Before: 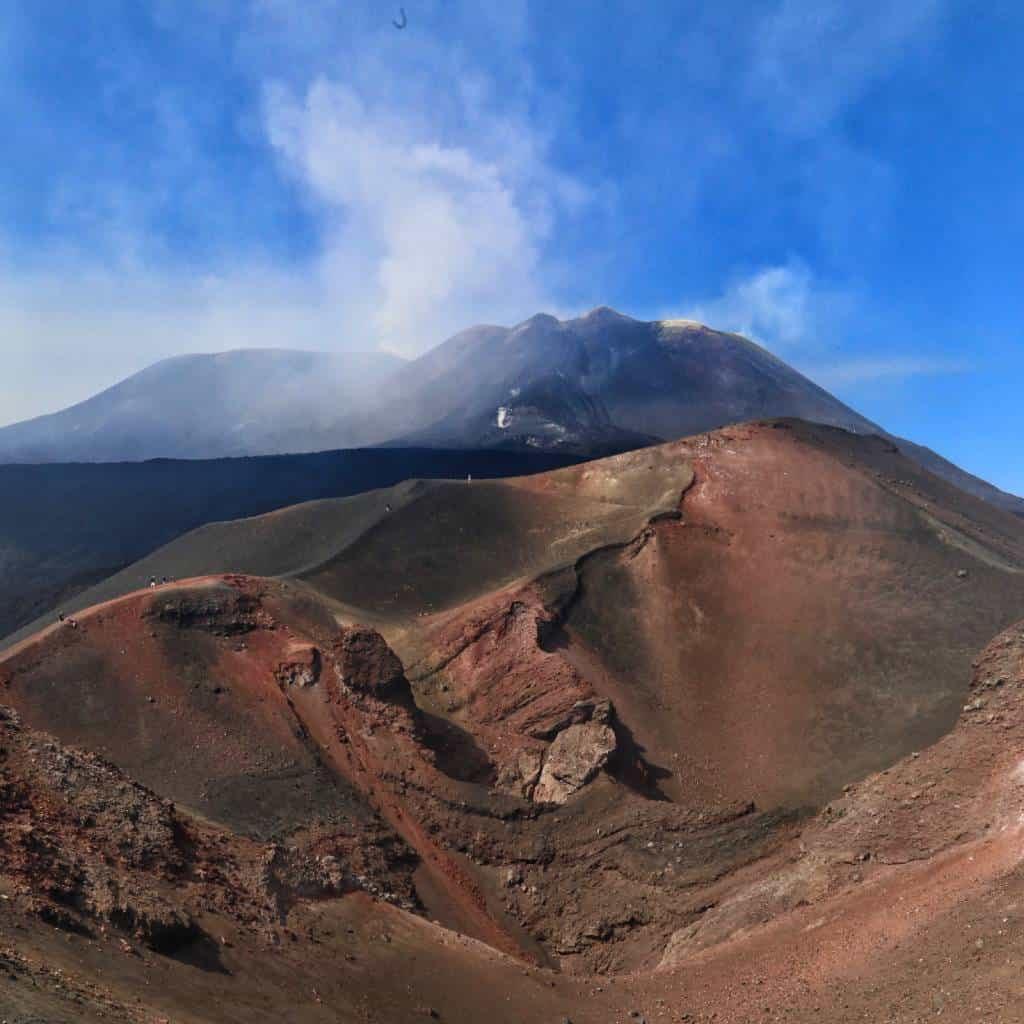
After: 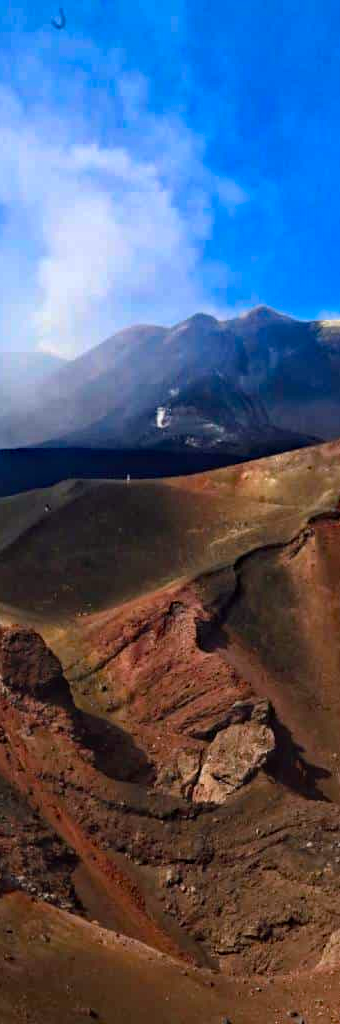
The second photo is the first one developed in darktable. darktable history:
crop: left 33.36%, right 33.36%
haze removal: strength 0.29, distance 0.25, compatibility mode true, adaptive false
color balance: lift [1, 1.001, 0.999, 1.001], gamma [1, 1.004, 1.007, 0.993], gain [1, 0.991, 0.987, 1.013], contrast 10%, output saturation 120%
